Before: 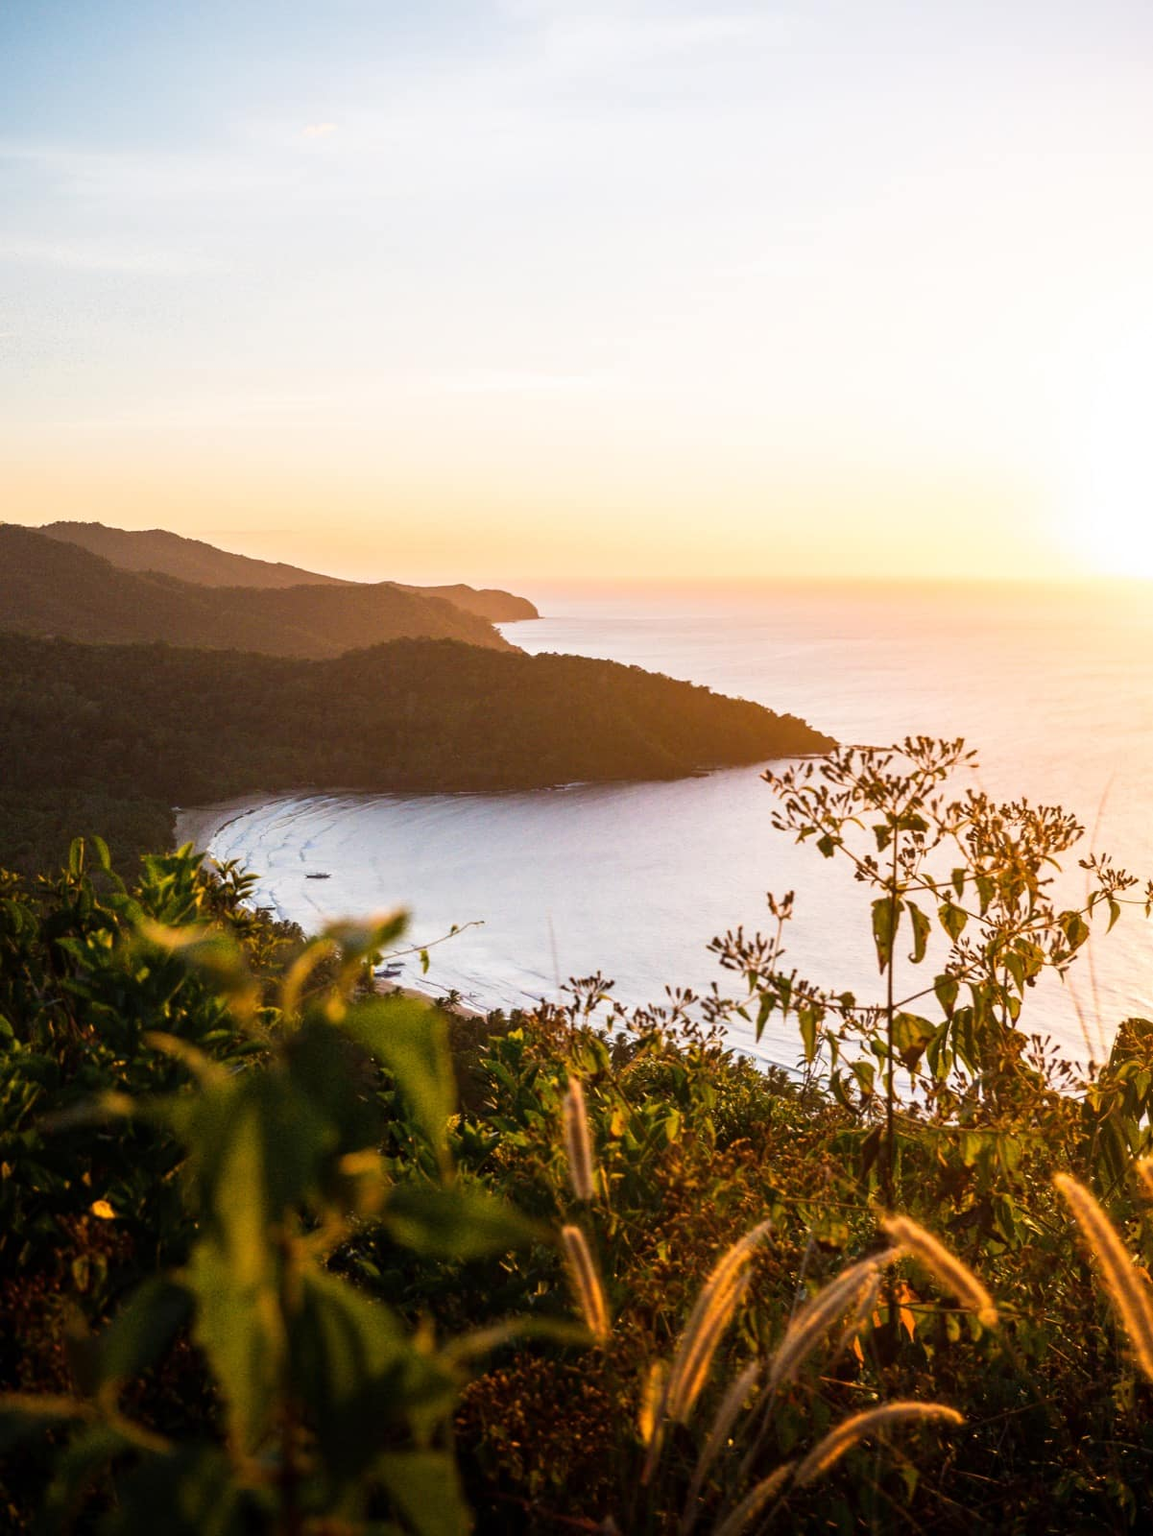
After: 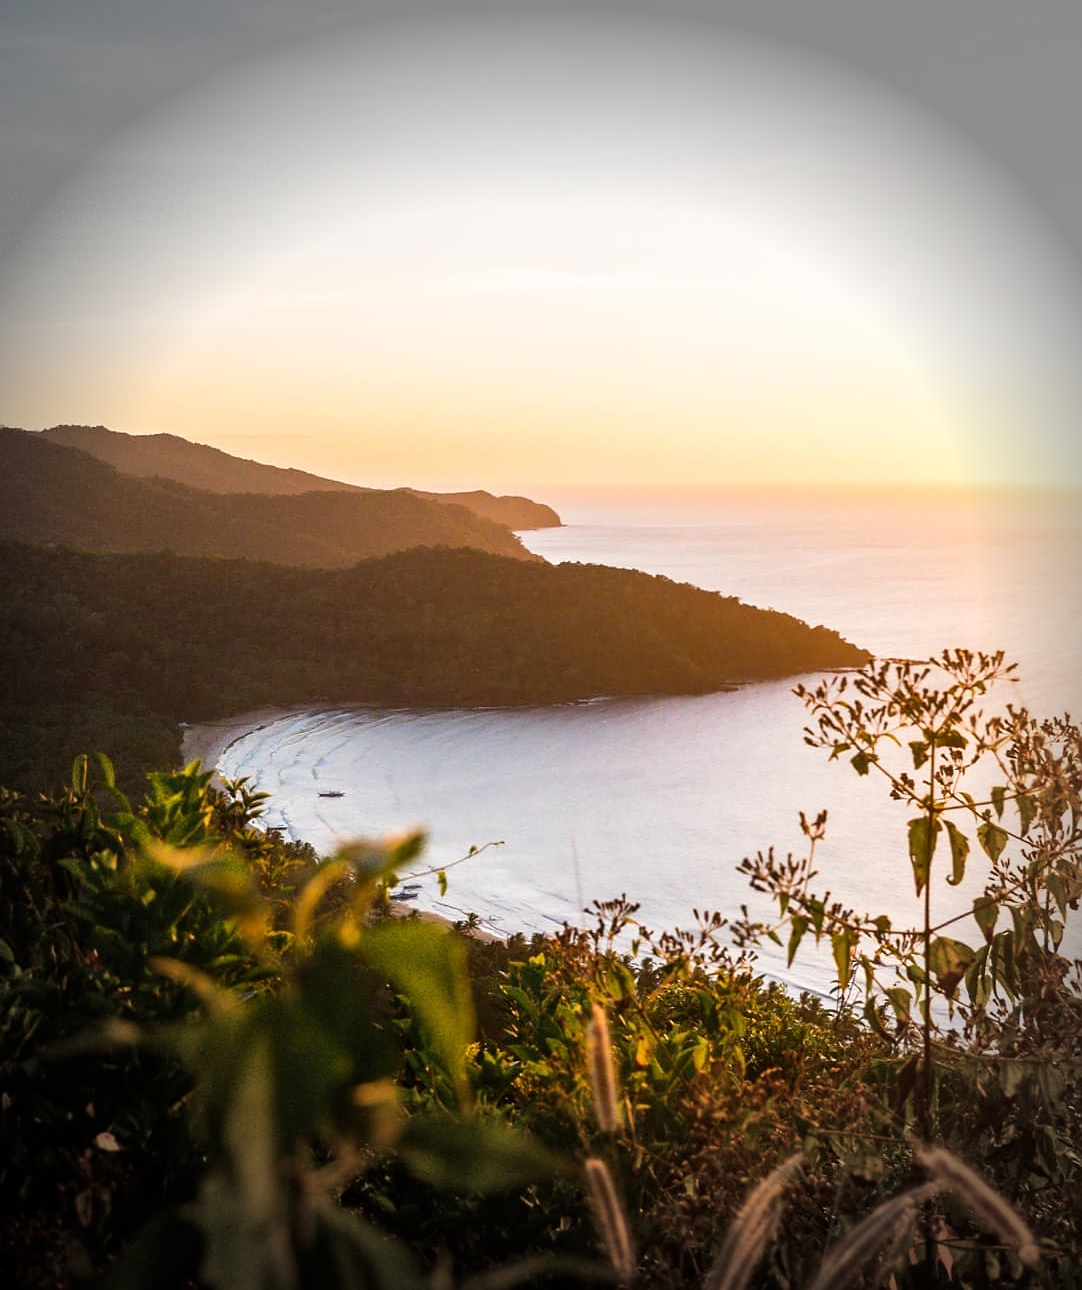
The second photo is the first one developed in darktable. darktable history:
sharpen: radius 1.031, threshold 1.062
crop: top 7.421%, right 9.834%, bottom 11.903%
vignetting: fall-off start 68.28%, fall-off radius 30.42%, brightness -0.718, saturation -0.484, width/height ratio 0.991, shape 0.845
